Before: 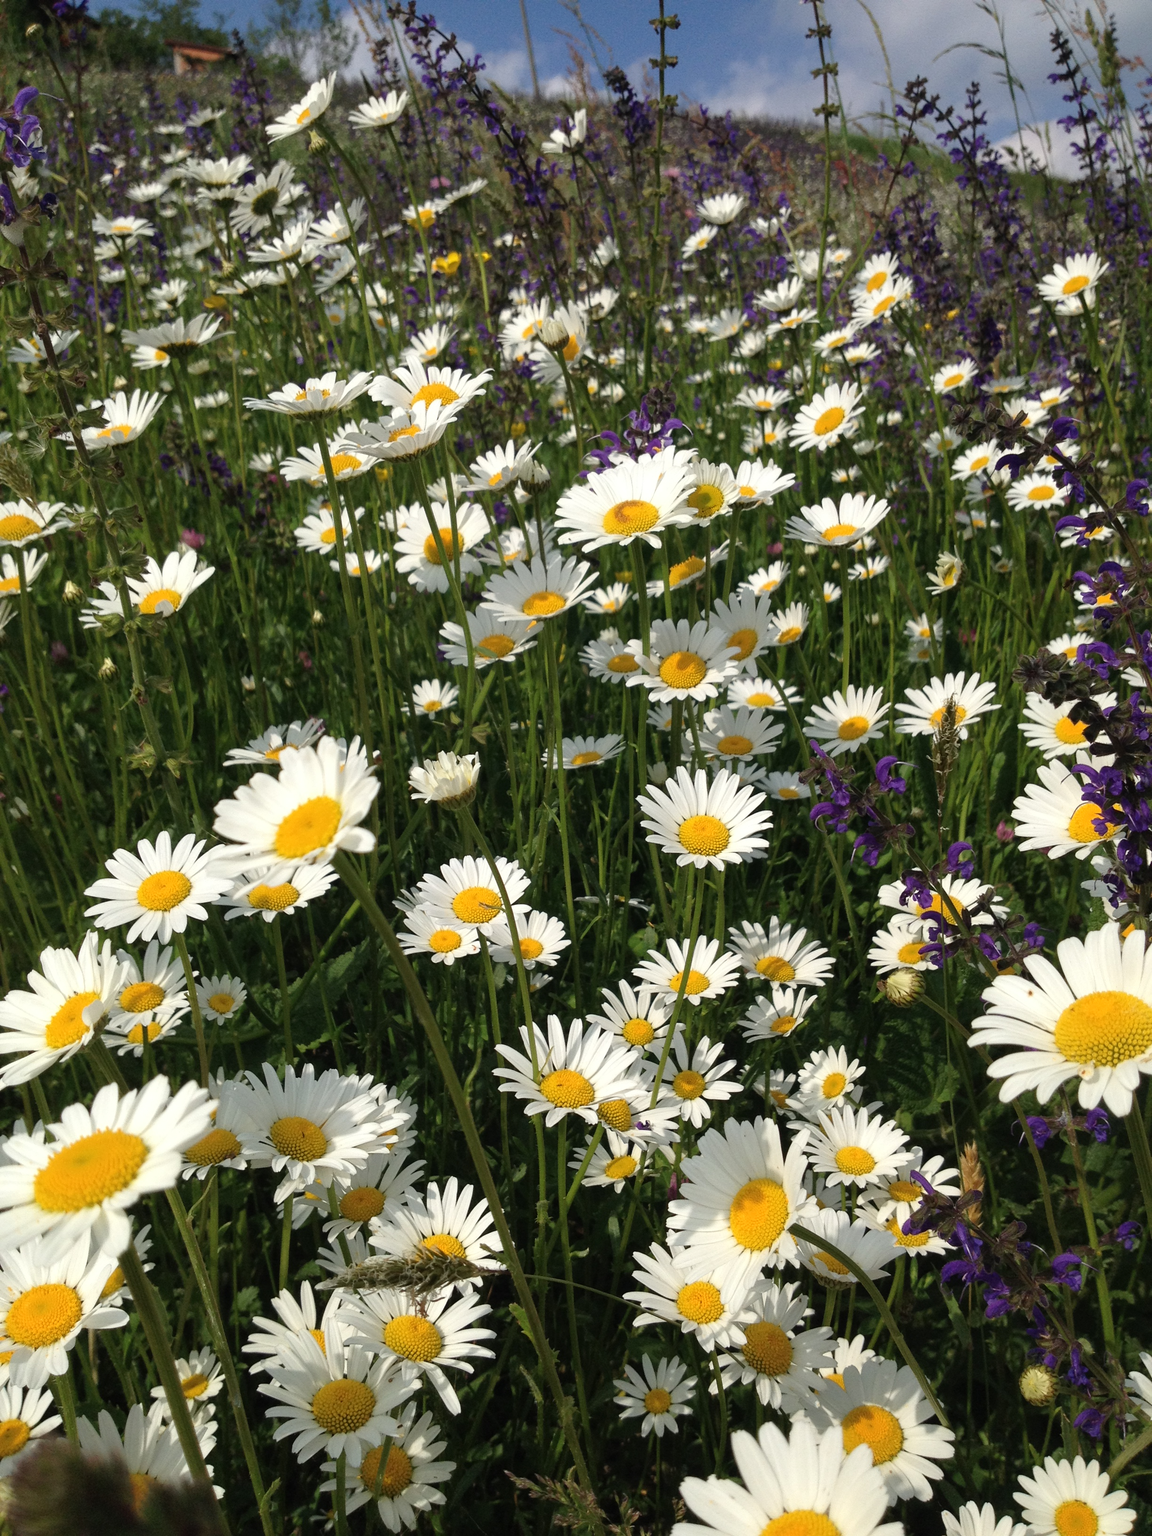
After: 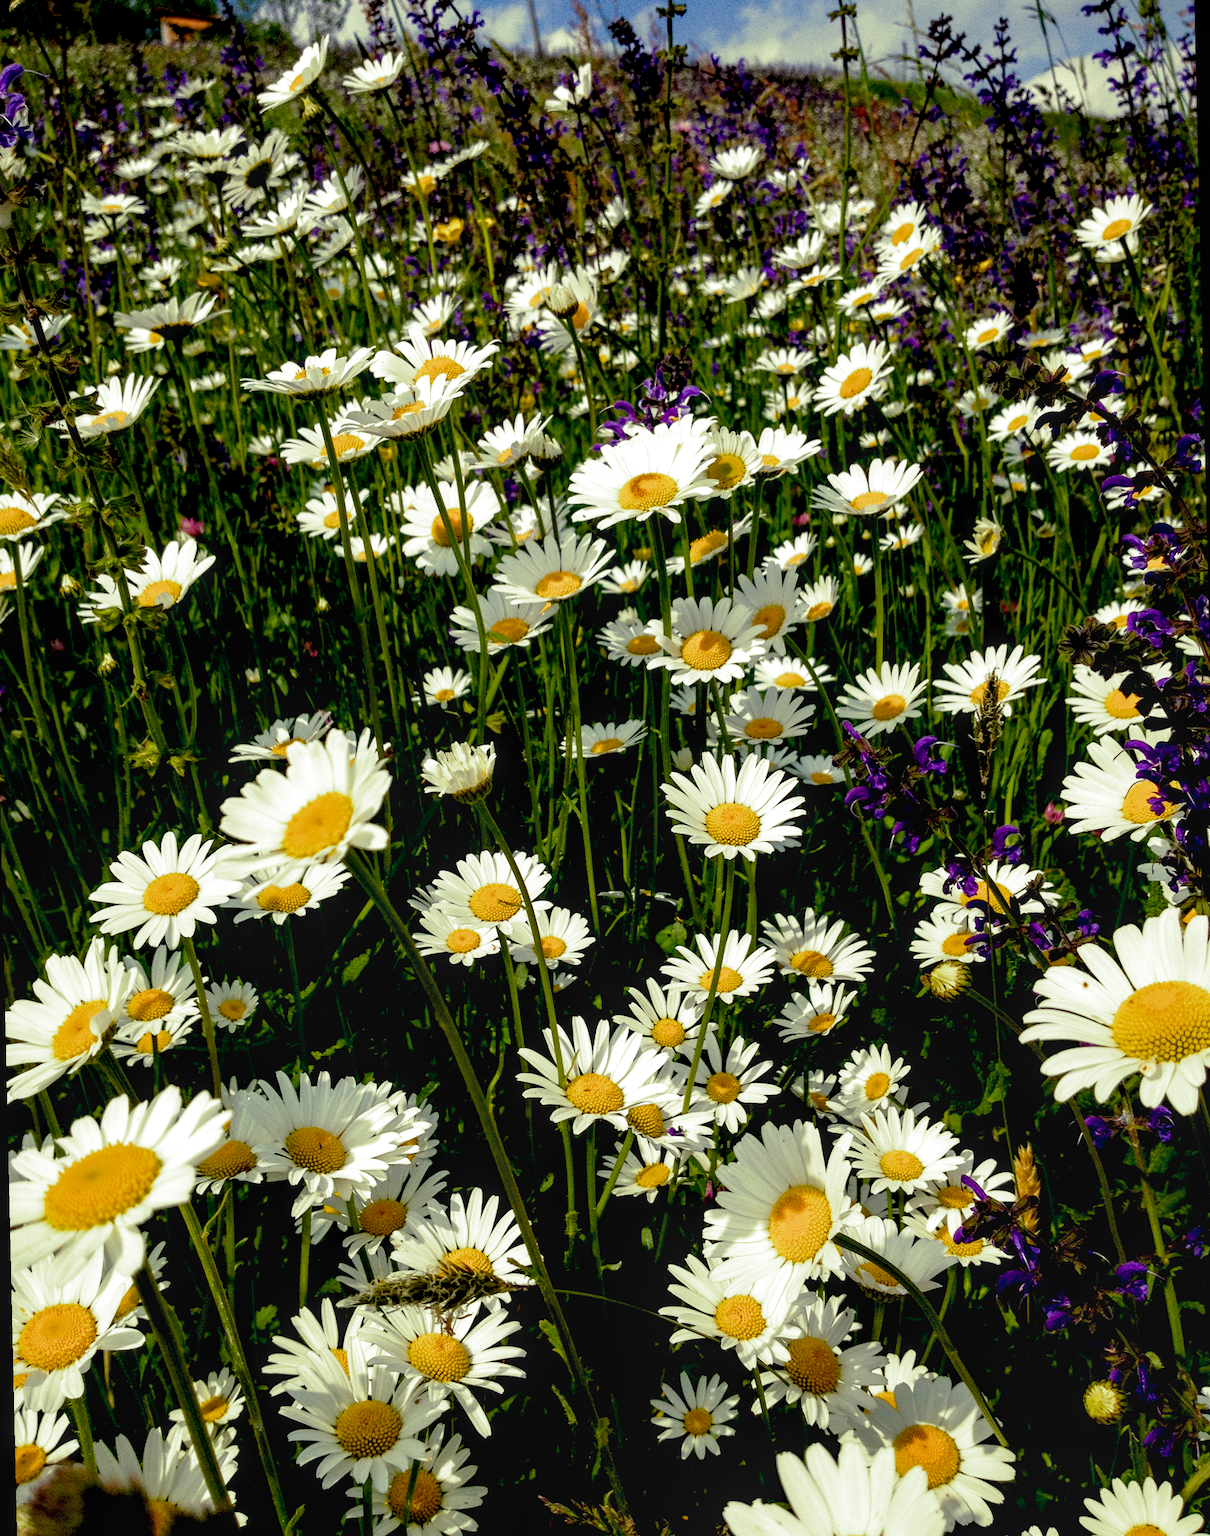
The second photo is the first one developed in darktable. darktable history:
rotate and perspective: rotation -1.32°, lens shift (horizontal) -0.031, crop left 0.015, crop right 0.985, crop top 0.047, crop bottom 0.982
local contrast: on, module defaults
exposure: black level correction 0.031, exposure 0.304 EV, compensate highlight preservation false
color balance rgb: perceptual saturation grading › global saturation 25%, global vibrance 20%
split-toning: shadows › hue 290.82°, shadows › saturation 0.34, highlights › saturation 0.38, balance 0, compress 50%
